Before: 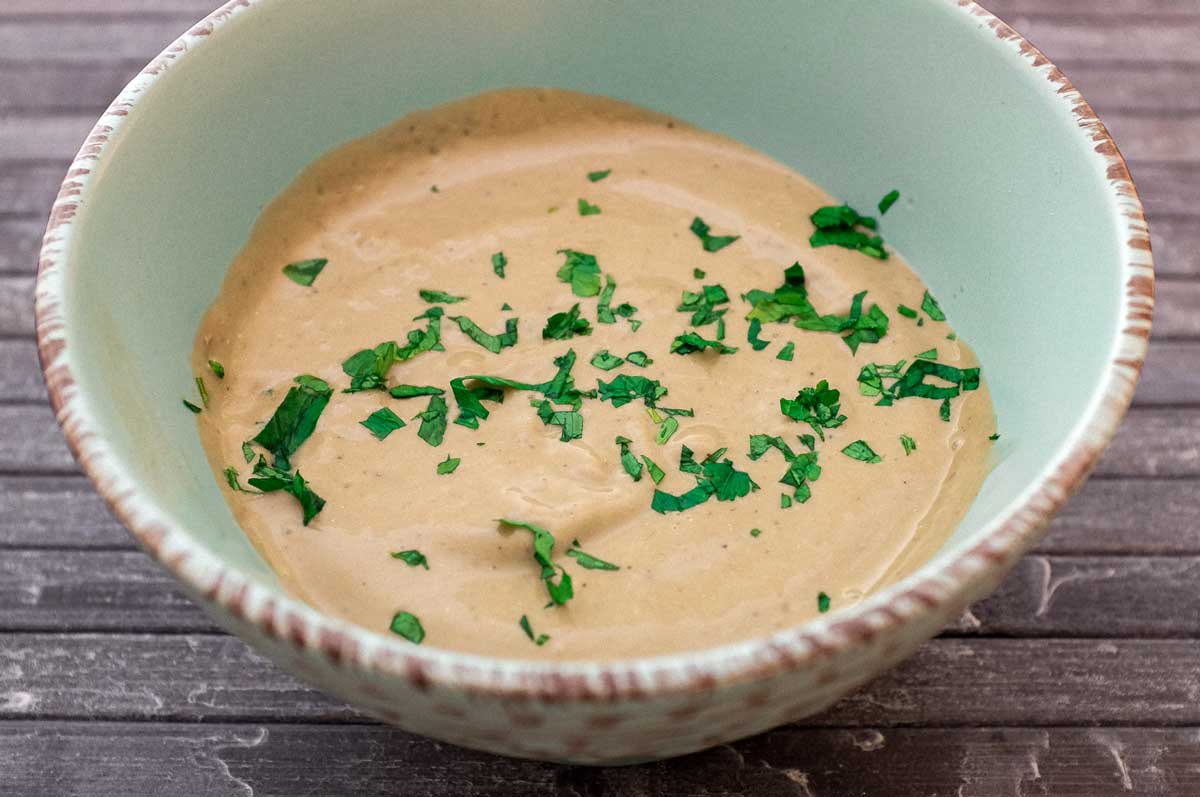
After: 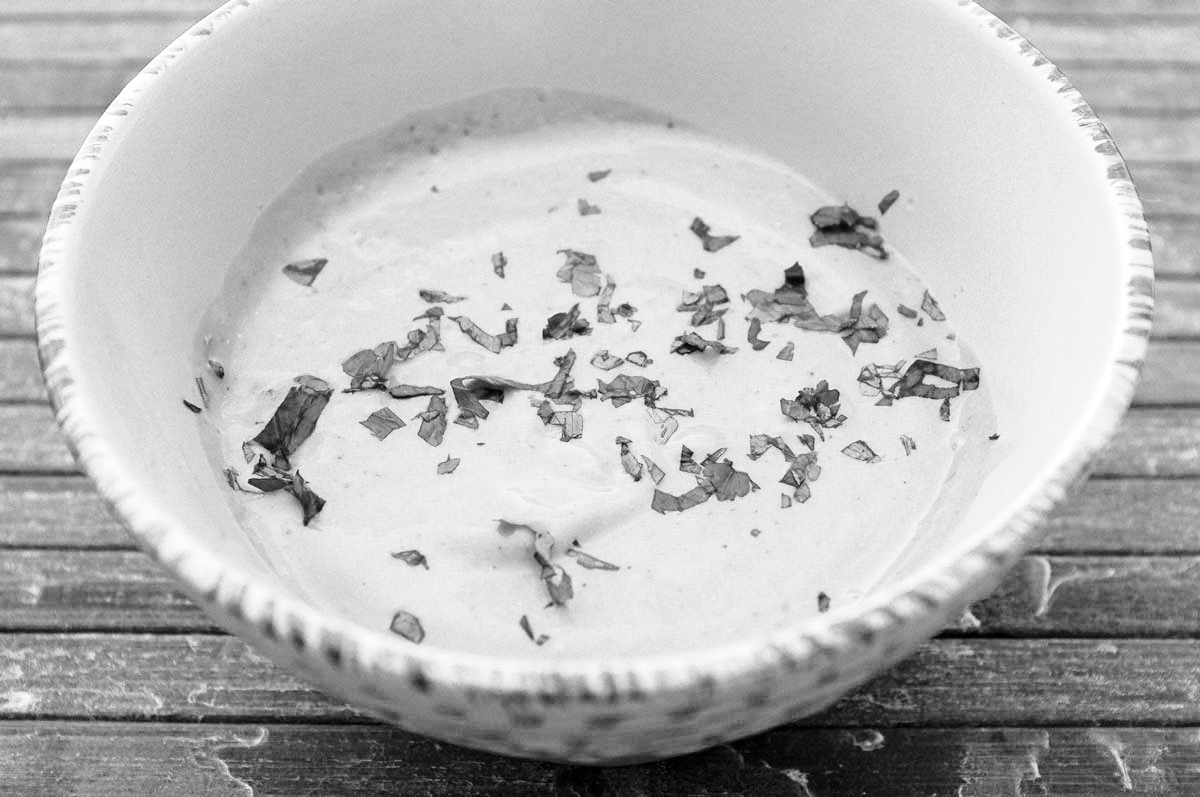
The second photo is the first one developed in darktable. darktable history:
monochrome: on, module defaults
base curve: curves: ch0 [(0, 0) (0.028, 0.03) (0.121, 0.232) (0.46, 0.748) (0.859, 0.968) (1, 1)], preserve colors none
